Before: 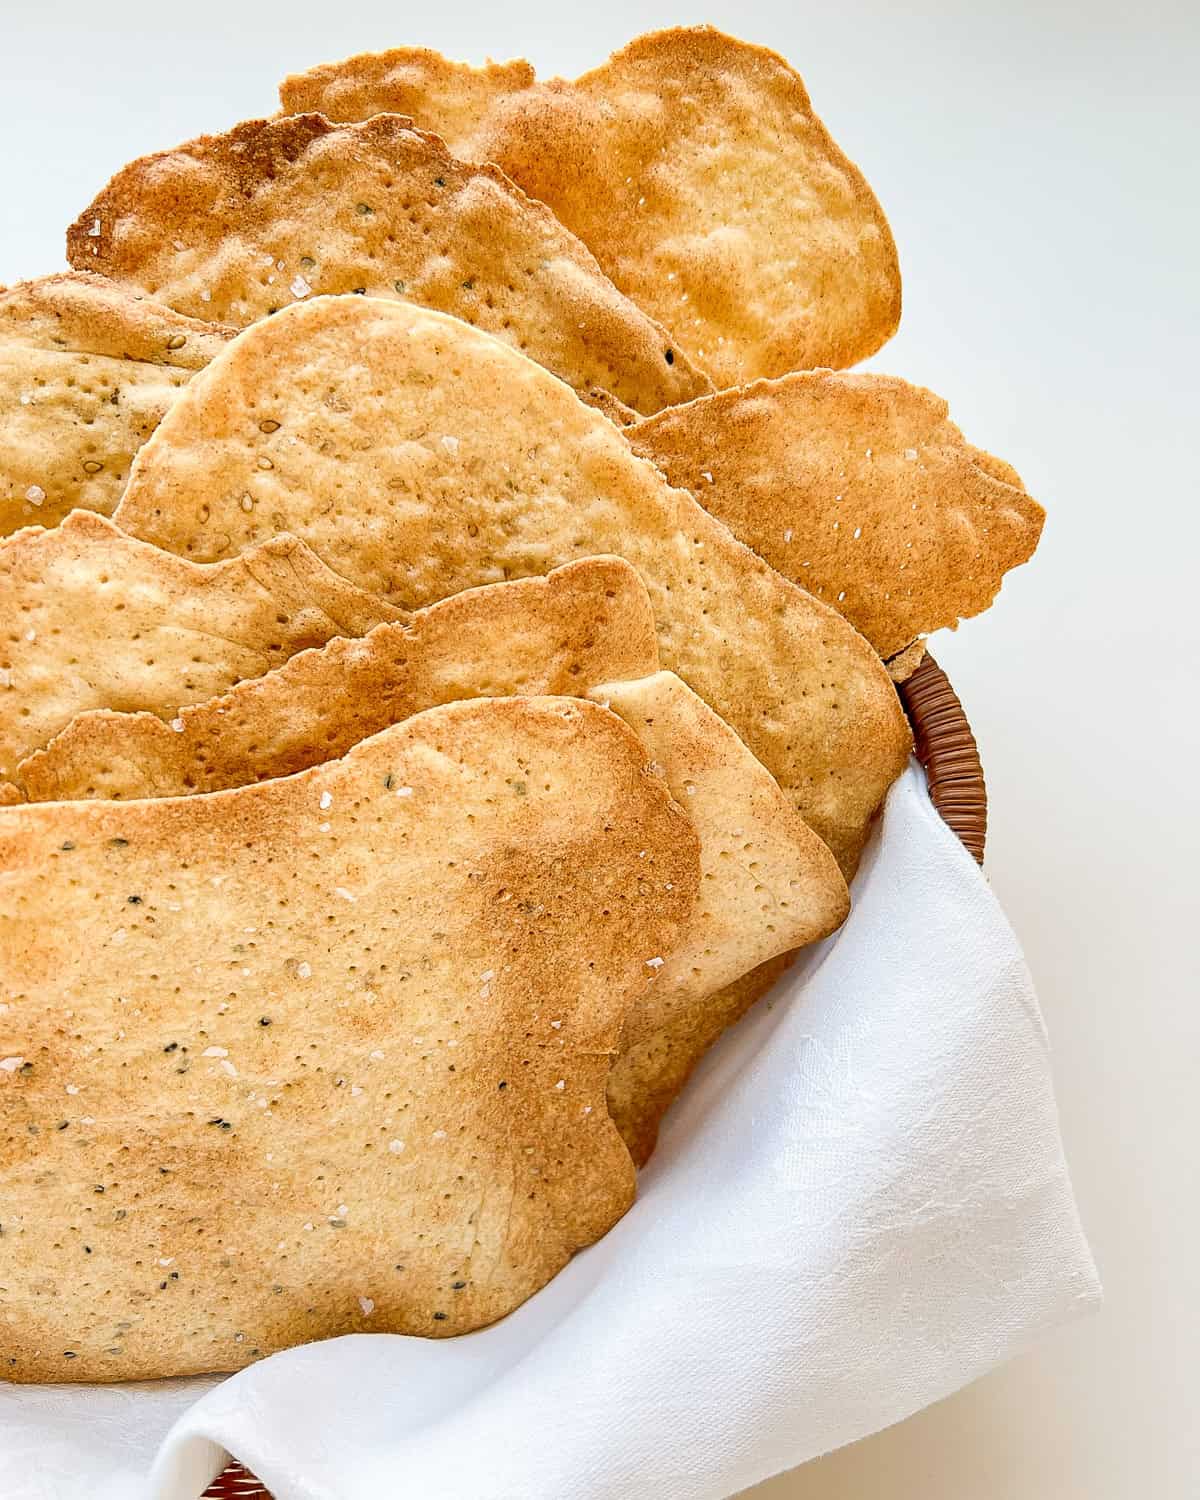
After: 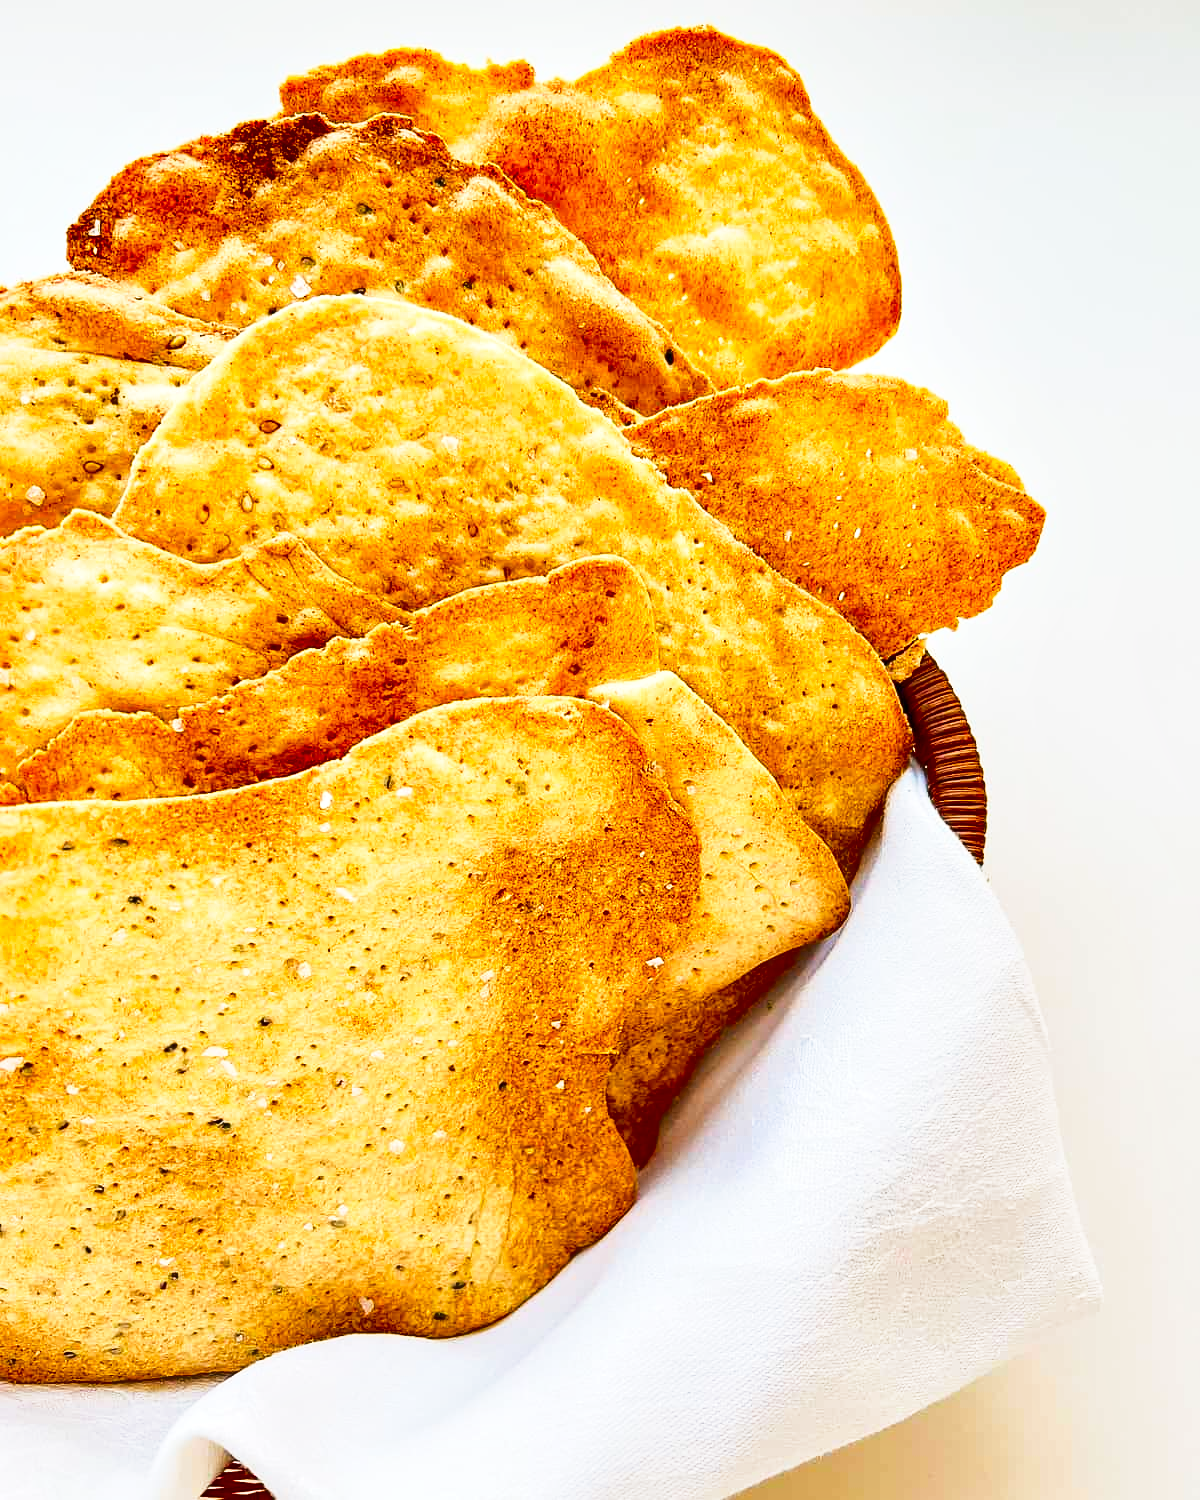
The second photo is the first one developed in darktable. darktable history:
shadows and highlights: radius 264.75, soften with gaussian
contrast brightness saturation: contrast 0.07, brightness 0.18, saturation 0.4
local contrast: mode bilateral grid, contrast 20, coarseness 50, detail 120%, midtone range 0.2
base curve: curves: ch0 [(0, 0) (0.579, 0.807) (1, 1)], preserve colors none
